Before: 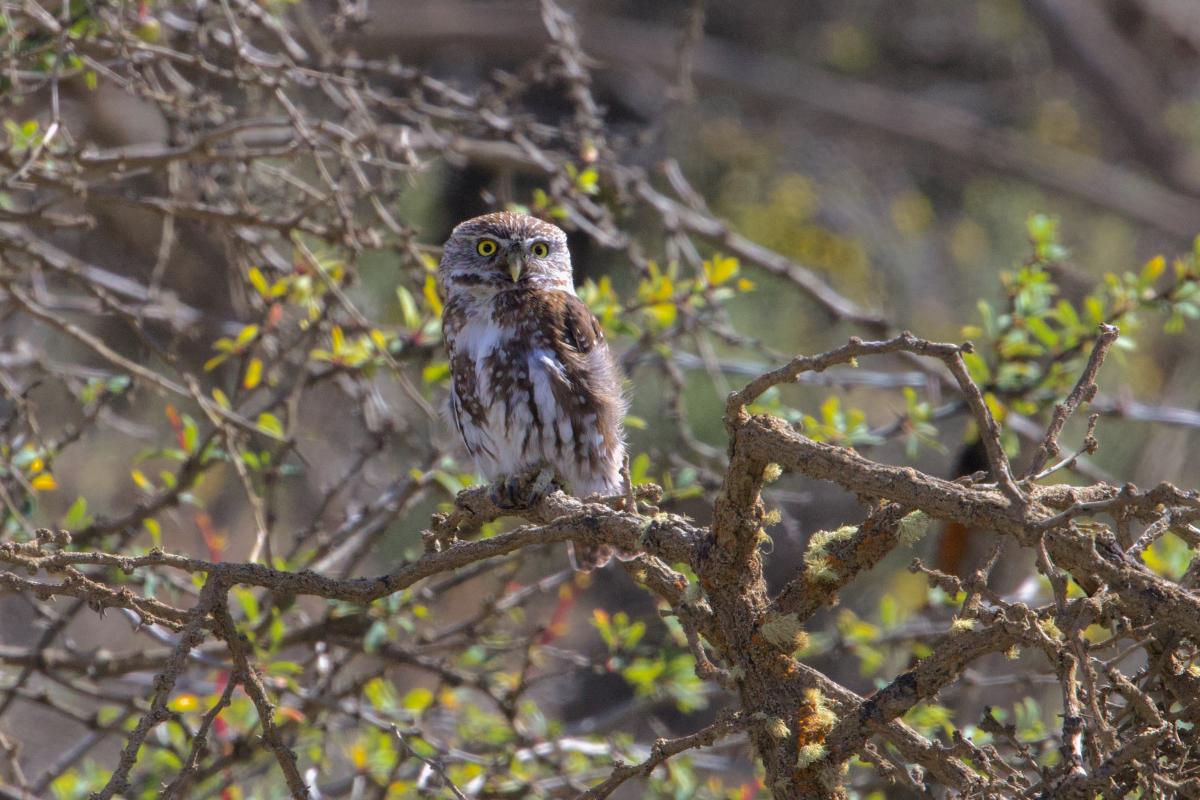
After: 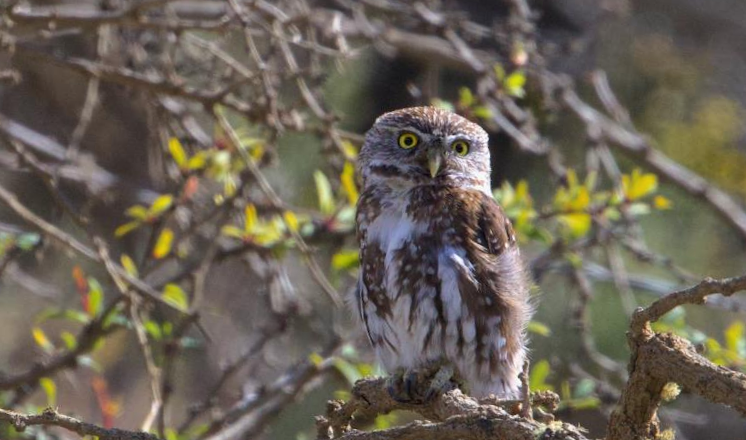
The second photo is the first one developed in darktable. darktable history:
tone curve: curves: ch0 [(0, 0) (0.003, 0.014) (0.011, 0.019) (0.025, 0.028) (0.044, 0.044) (0.069, 0.069) (0.1, 0.1) (0.136, 0.131) (0.177, 0.168) (0.224, 0.206) (0.277, 0.255) (0.335, 0.309) (0.399, 0.374) (0.468, 0.452) (0.543, 0.535) (0.623, 0.623) (0.709, 0.72) (0.801, 0.815) (0.898, 0.898) (1, 1)], color space Lab, independent channels, preserve colors none
crop and rotate: angle -5.49°, left 2.03%, top 6.971%, right 27.164%, bottom 30.371%
